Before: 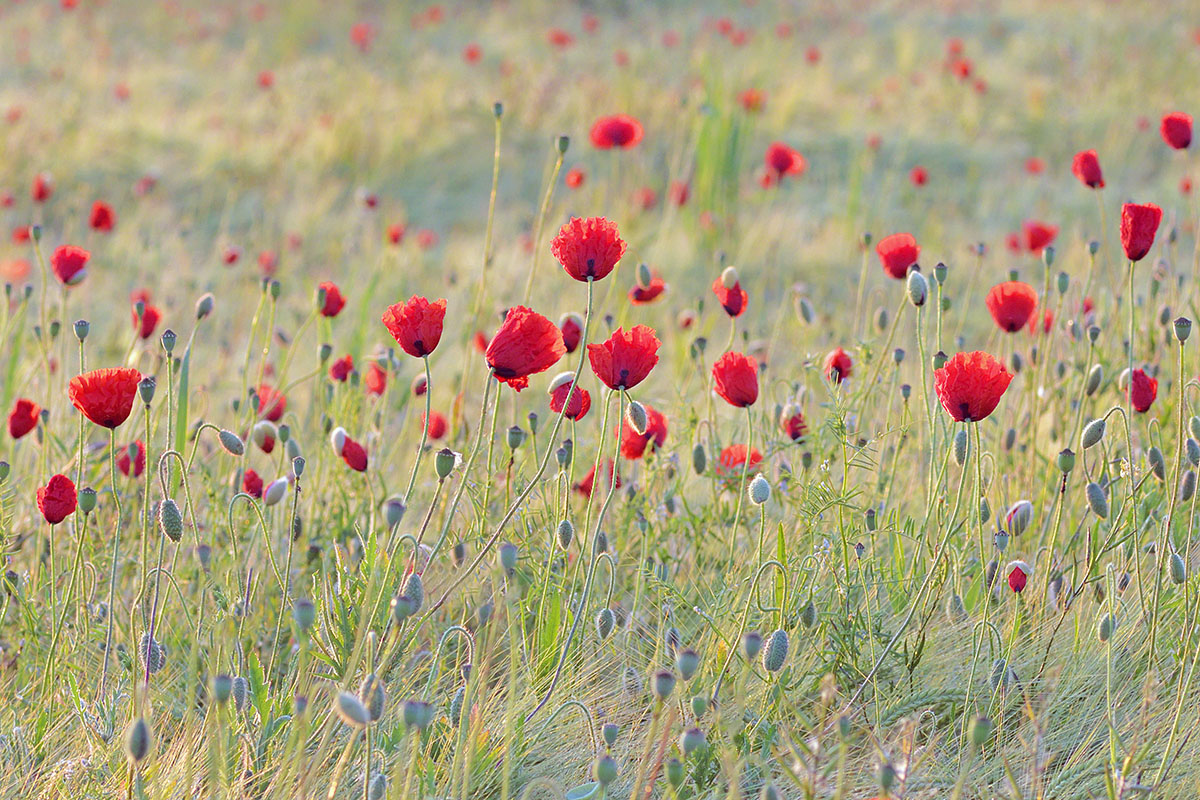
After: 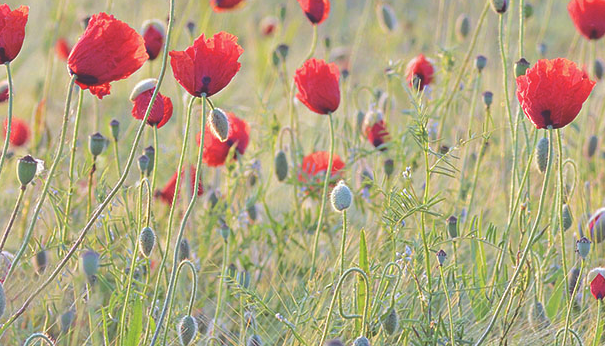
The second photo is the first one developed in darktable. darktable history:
crop: left 34.887%, top 36.73%, right 14.684%, bottom 19.983%
exposure: black level correction -0.03, compensate highlight preservation false
